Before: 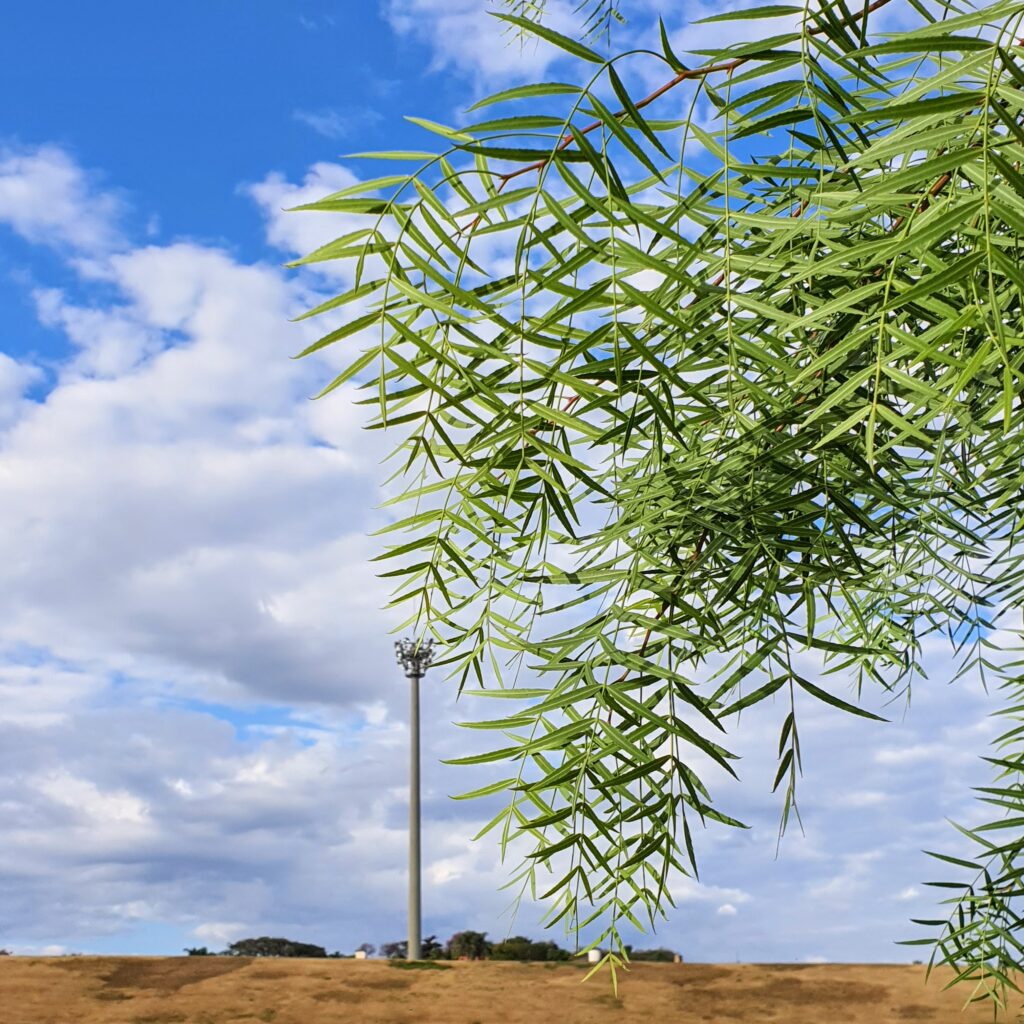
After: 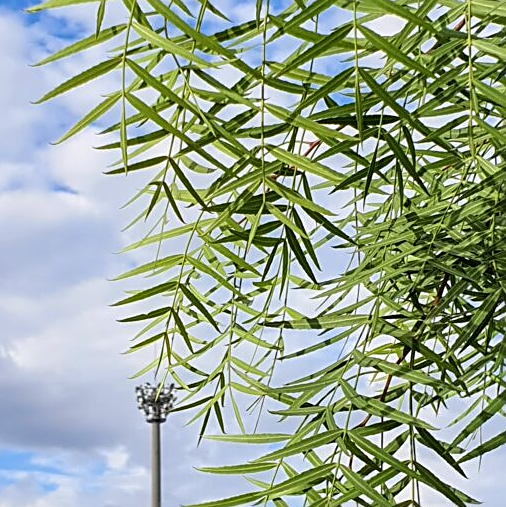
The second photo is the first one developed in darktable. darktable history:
crop: left 25.3%, top 24.948%, right 25.267%, bottom 25.505%
sharpen: on, module defaults
